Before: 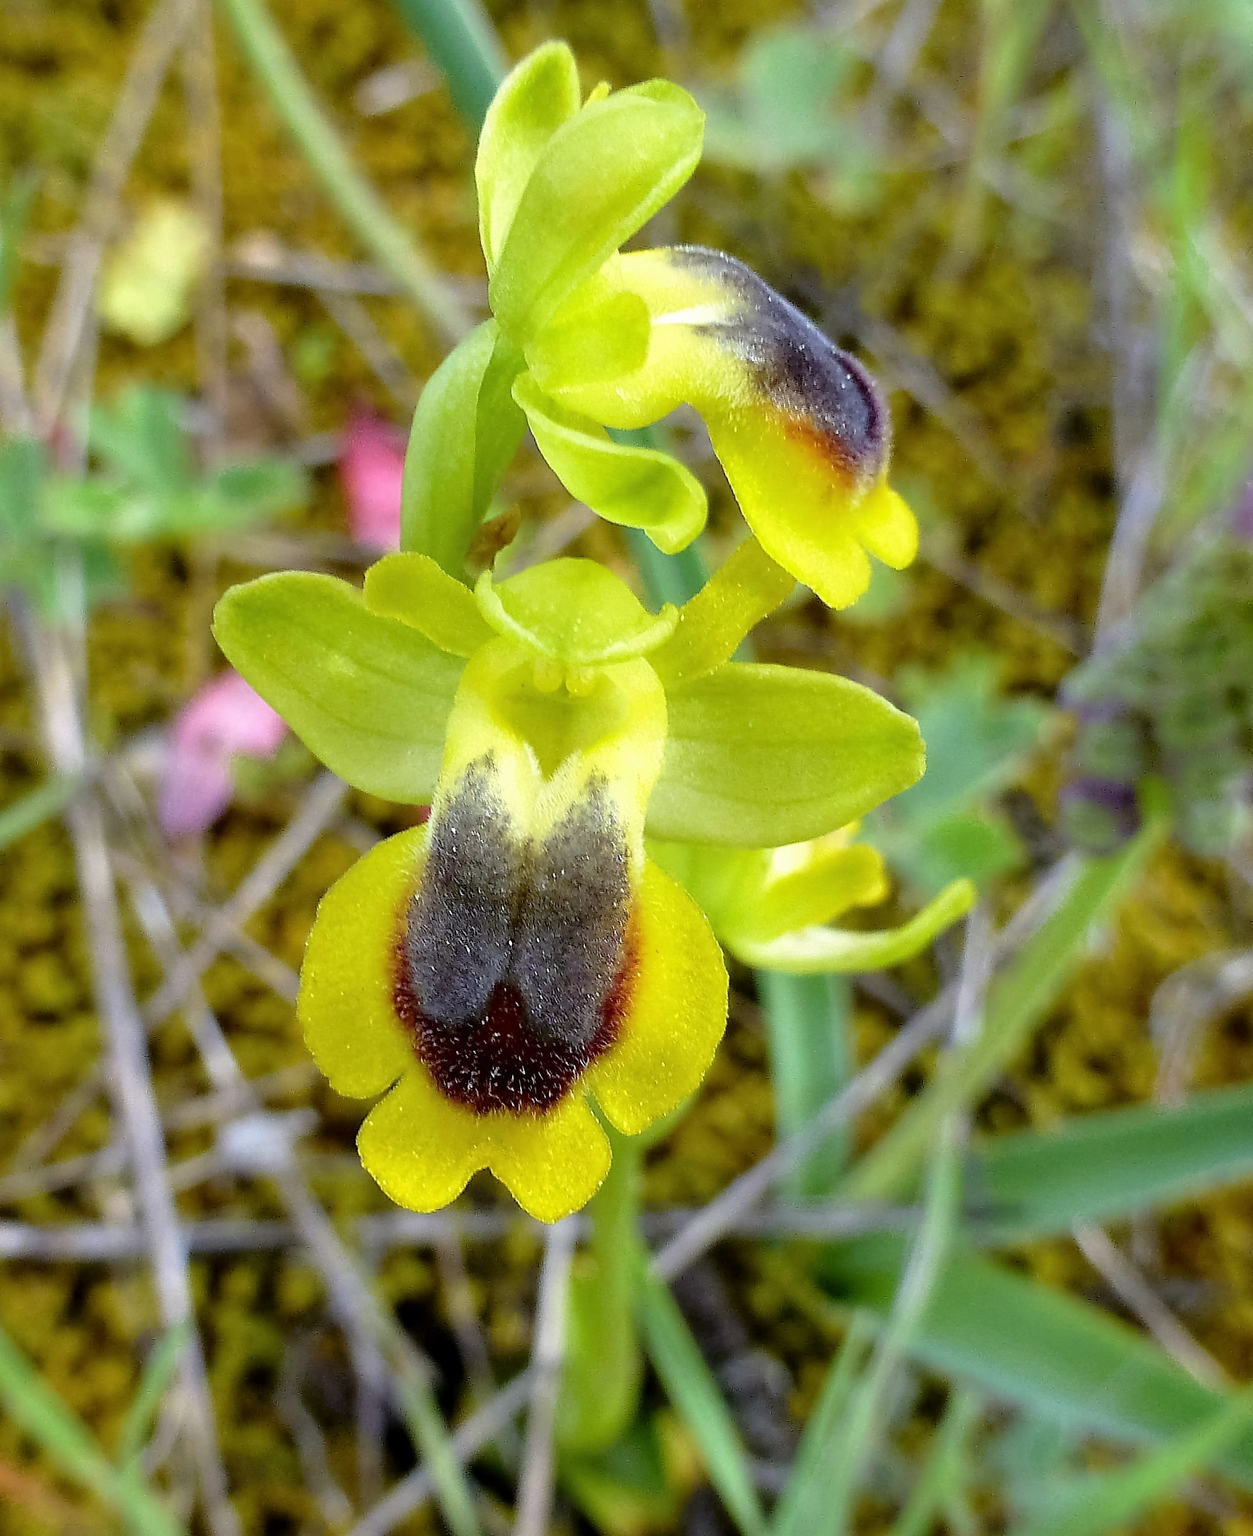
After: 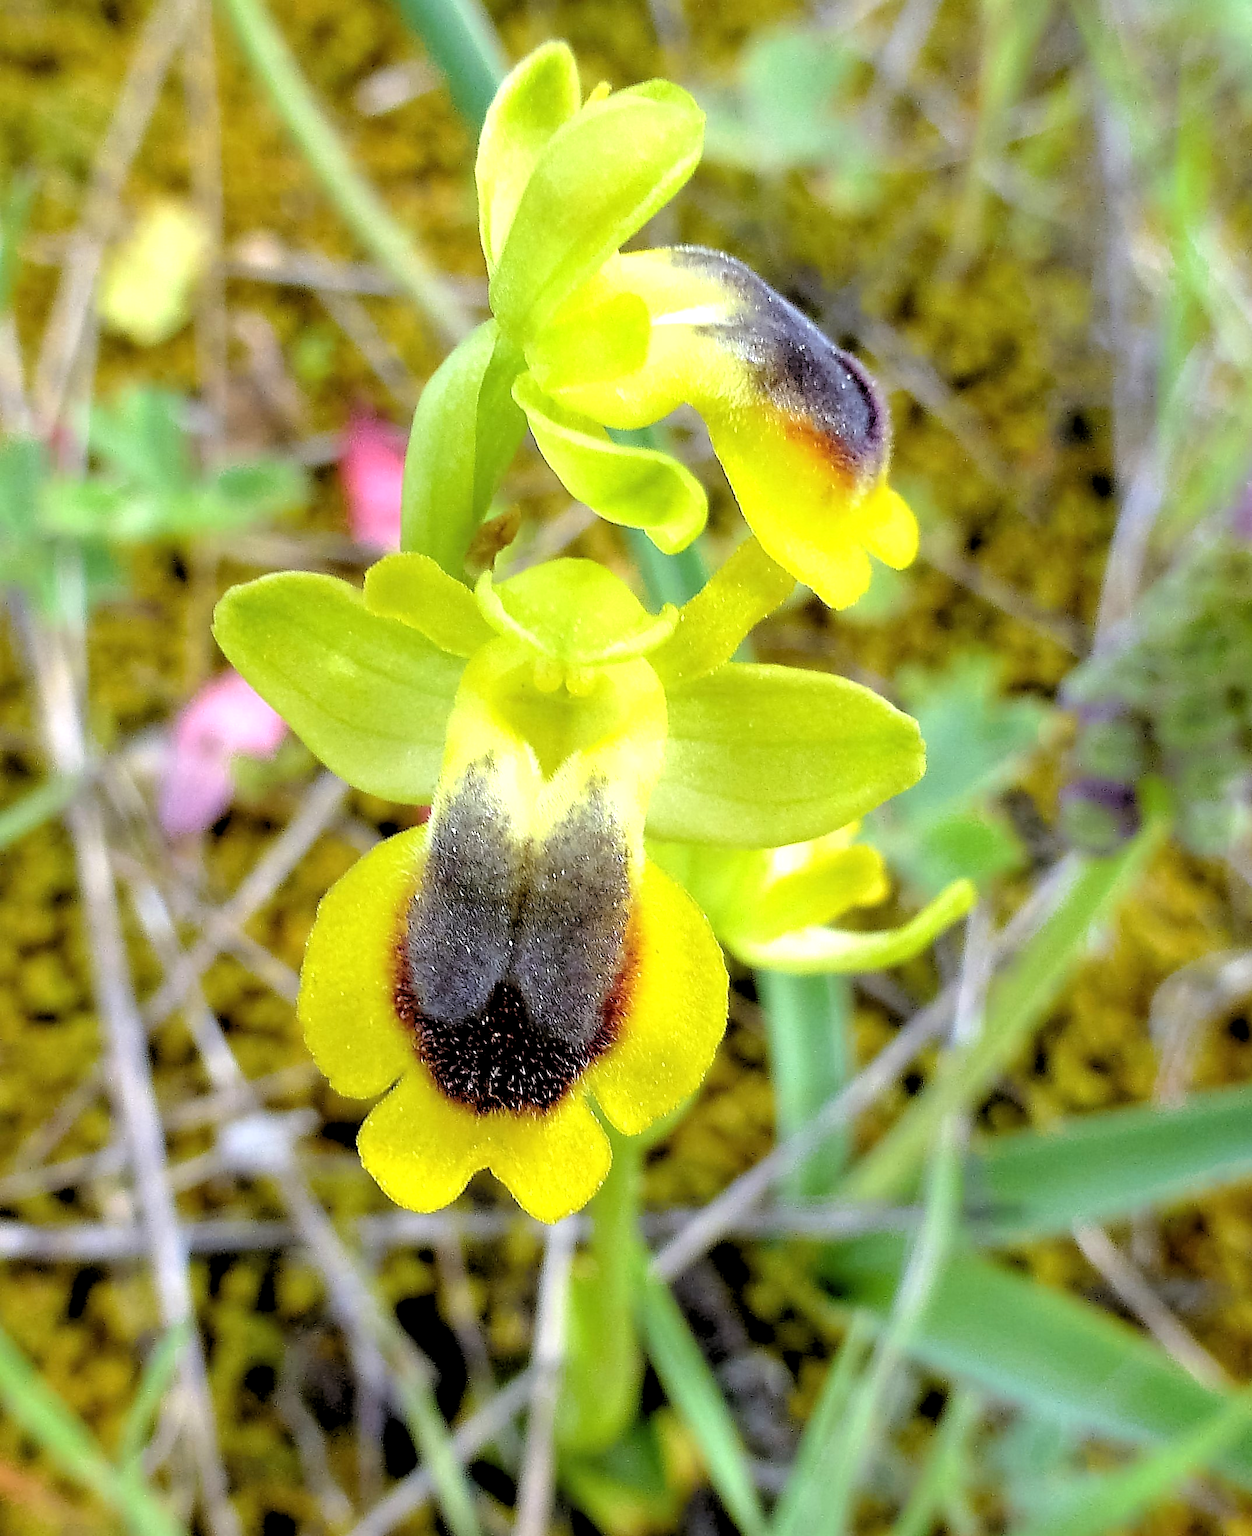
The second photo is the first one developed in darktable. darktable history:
exposure: black level correction 0, exposure 0.3 EV, compensate highlight preservation false
rgb levels: levels [[0.013, 0.434, 0.89], [0, 0.5, 1], [0, 0.5, 1]]
